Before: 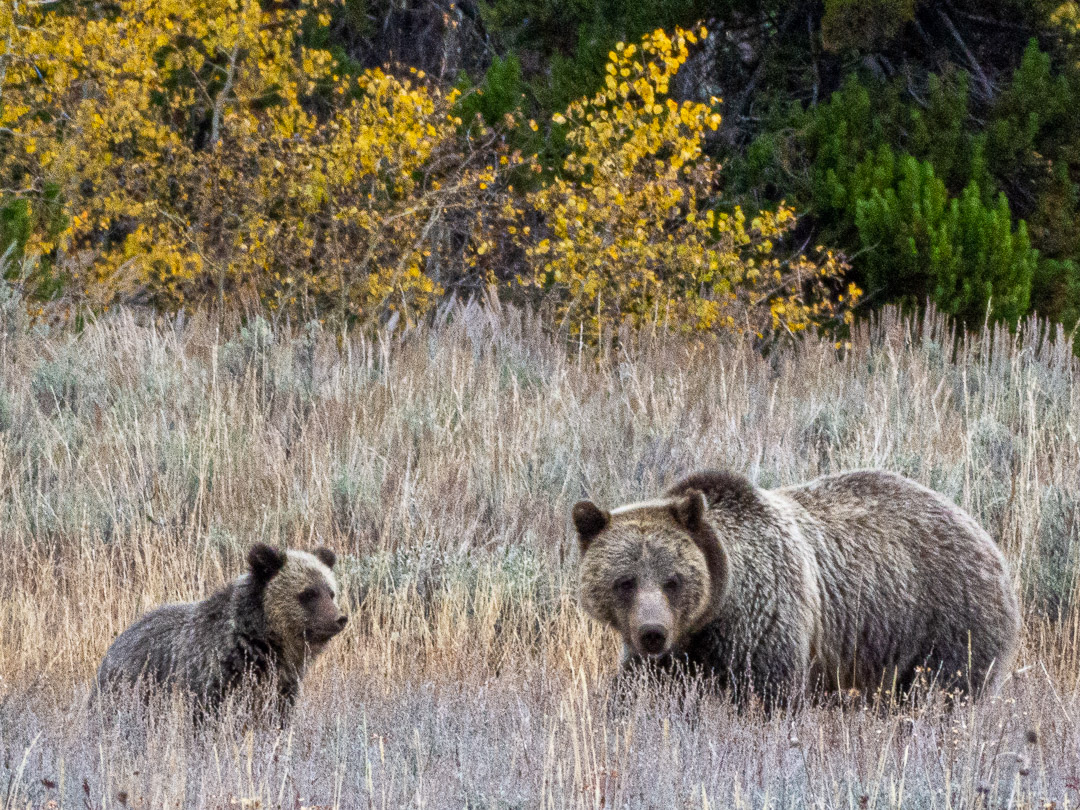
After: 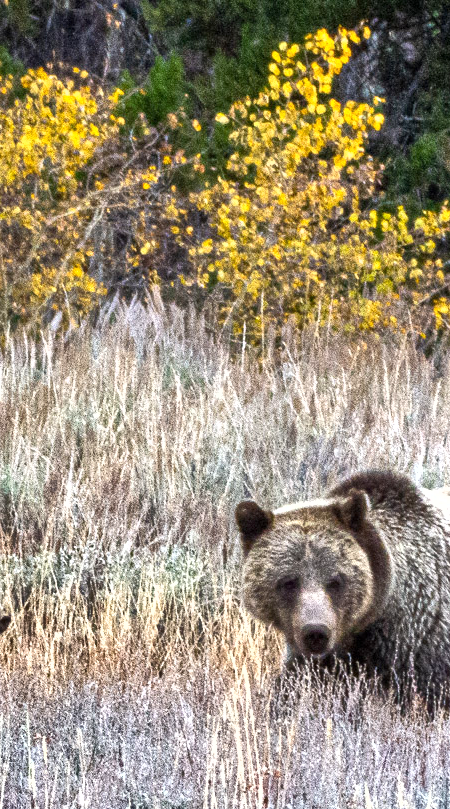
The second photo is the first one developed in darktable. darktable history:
white balance: emerald 1
exposure: exposure 0.722 EV, compensate highlight preservation false
crop: left 31.229%, right 27.105%
shadows and highlights: radius 108.52, shadows 23.73, highlights -59.32, low approximation 0.01, soften with gaussian
